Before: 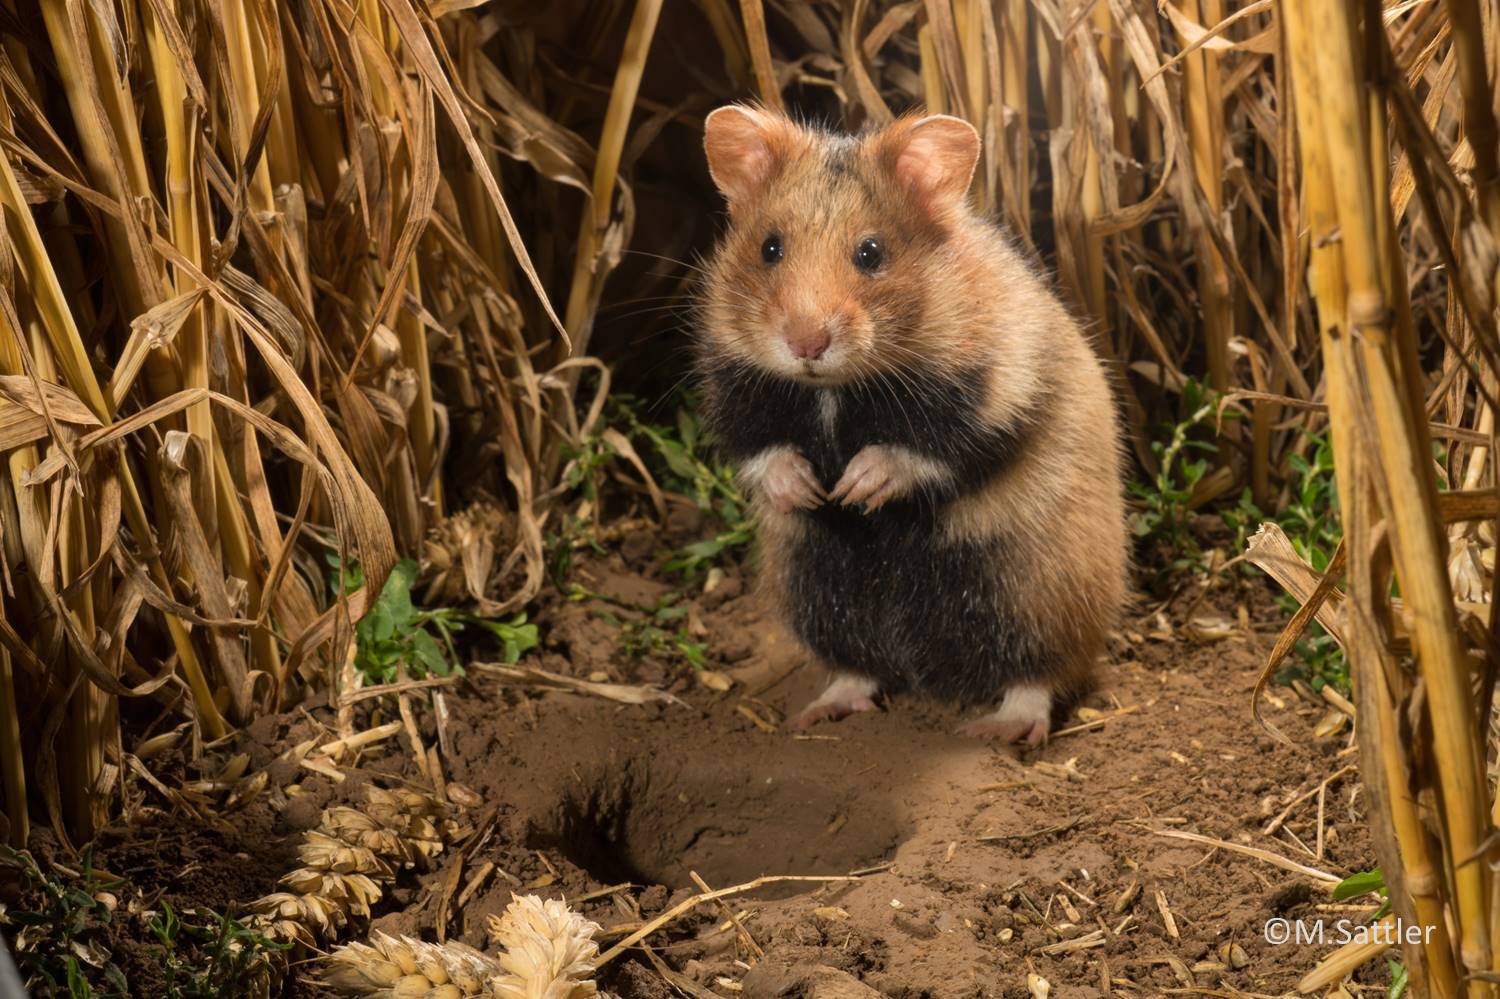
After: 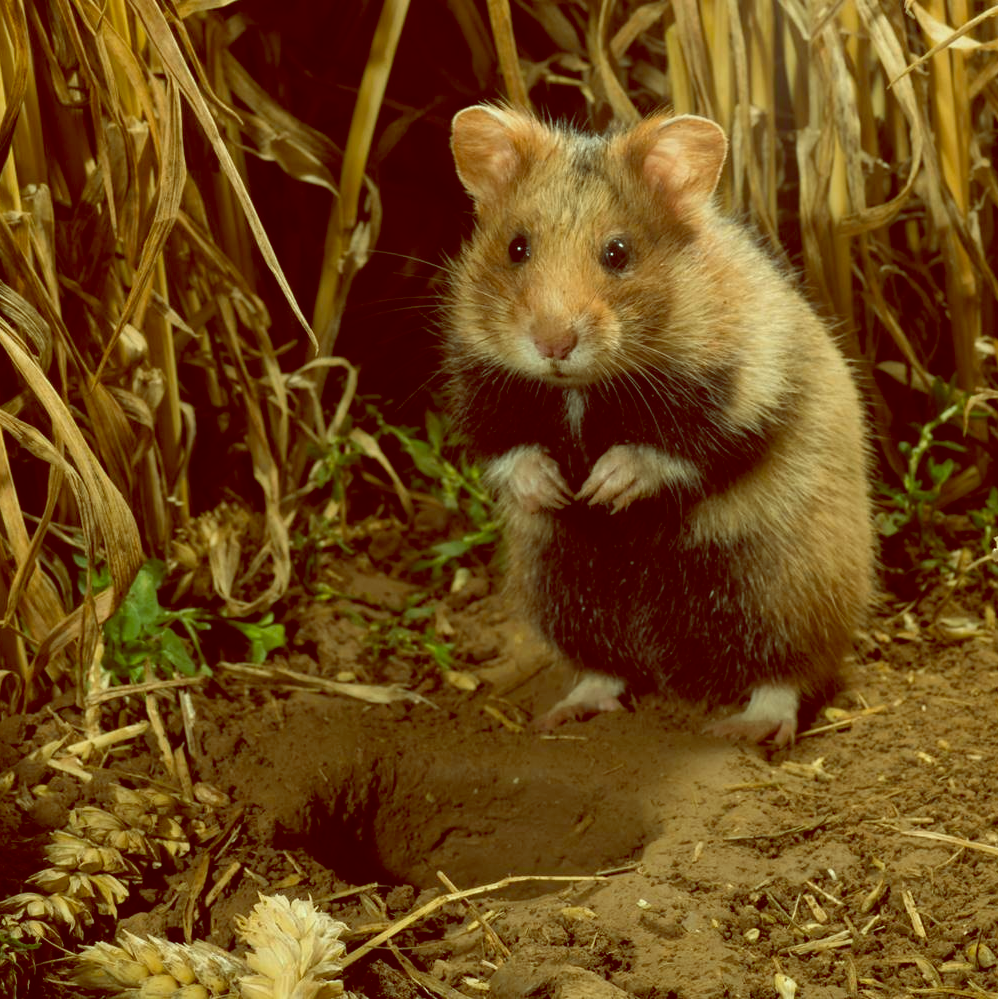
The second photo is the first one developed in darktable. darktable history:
color balance: lift [1, 1.015, 0.987, 0.985], gamma [1, 0.959, 1.042, 0.958], gain [0.927, 0.938, 1.072, 0.928], contrast 1.5%
crop: left 16.899%, right 16.556%
